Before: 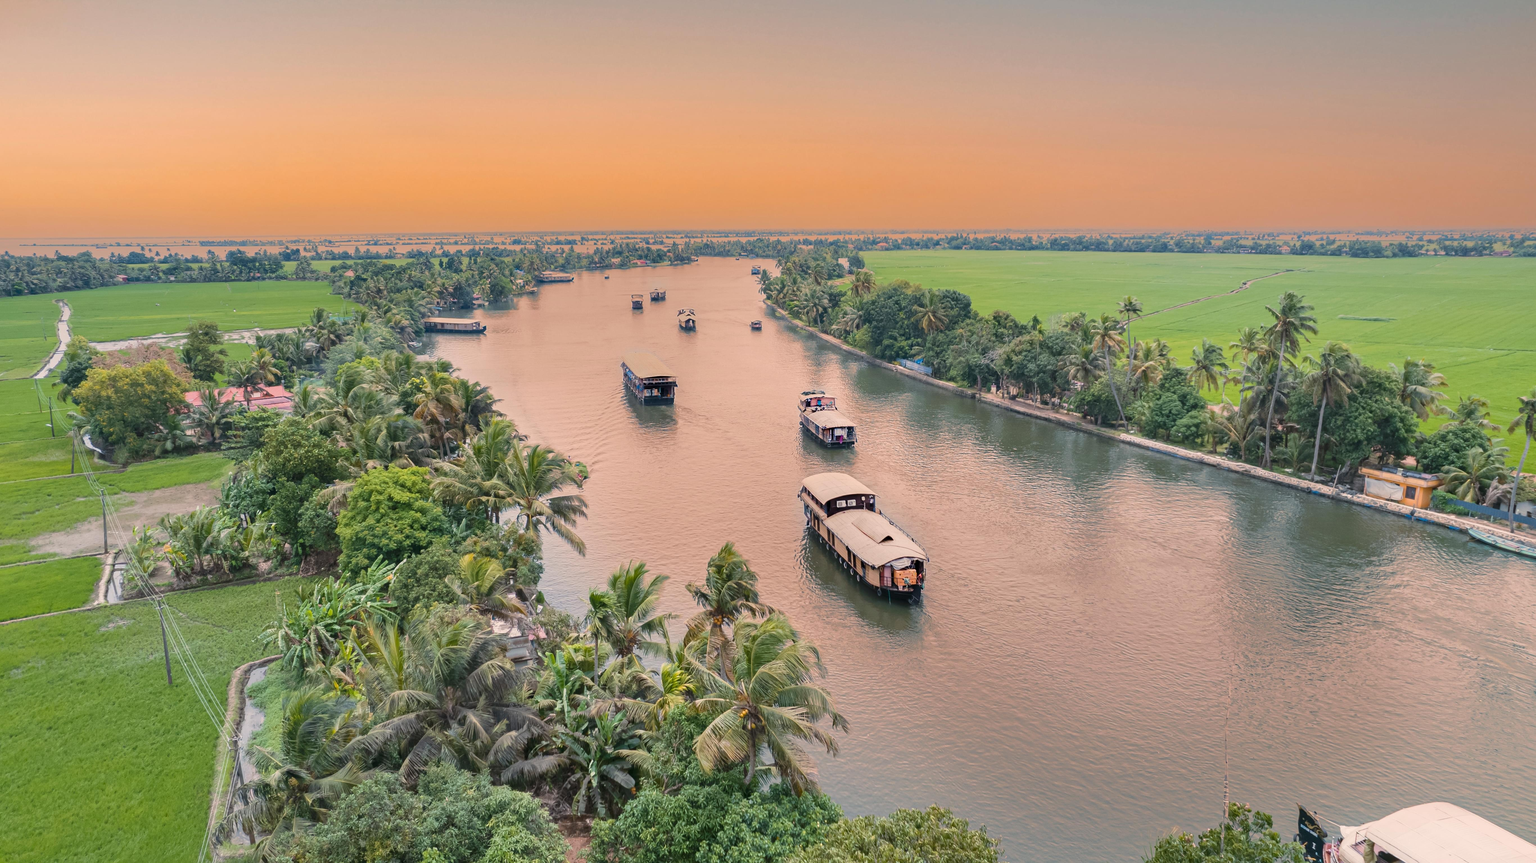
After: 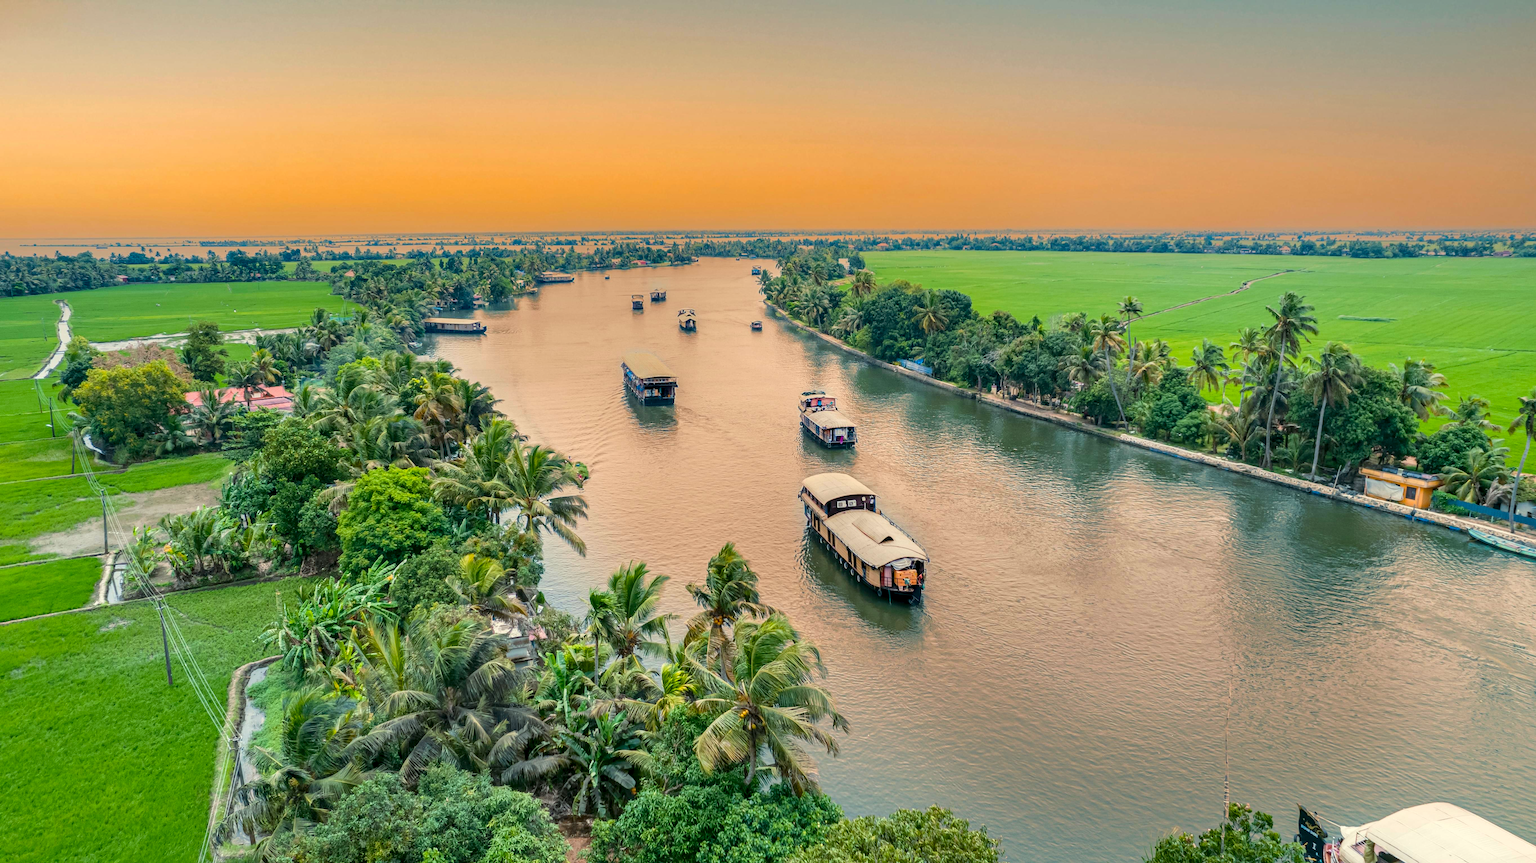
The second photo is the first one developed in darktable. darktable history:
local contrast: detail 140%
color correction: highlights a* -7.33, highlights b* 1.26, shadows a* -3.55, saturation 1.4
